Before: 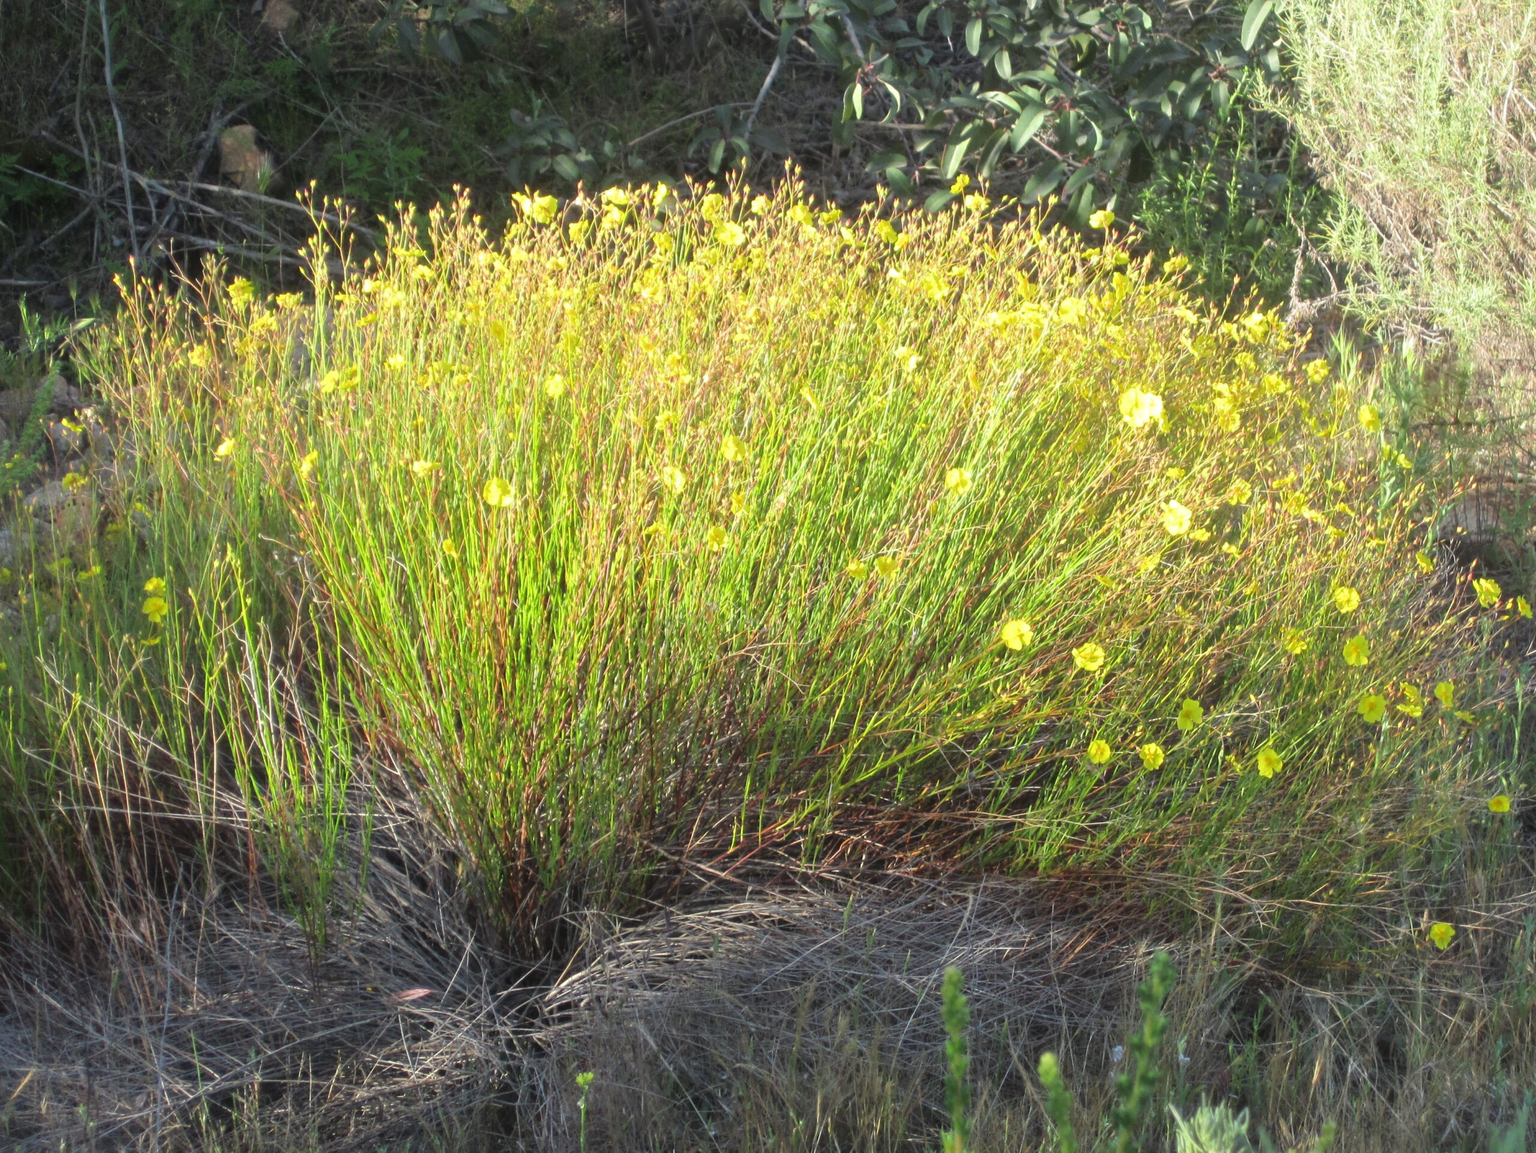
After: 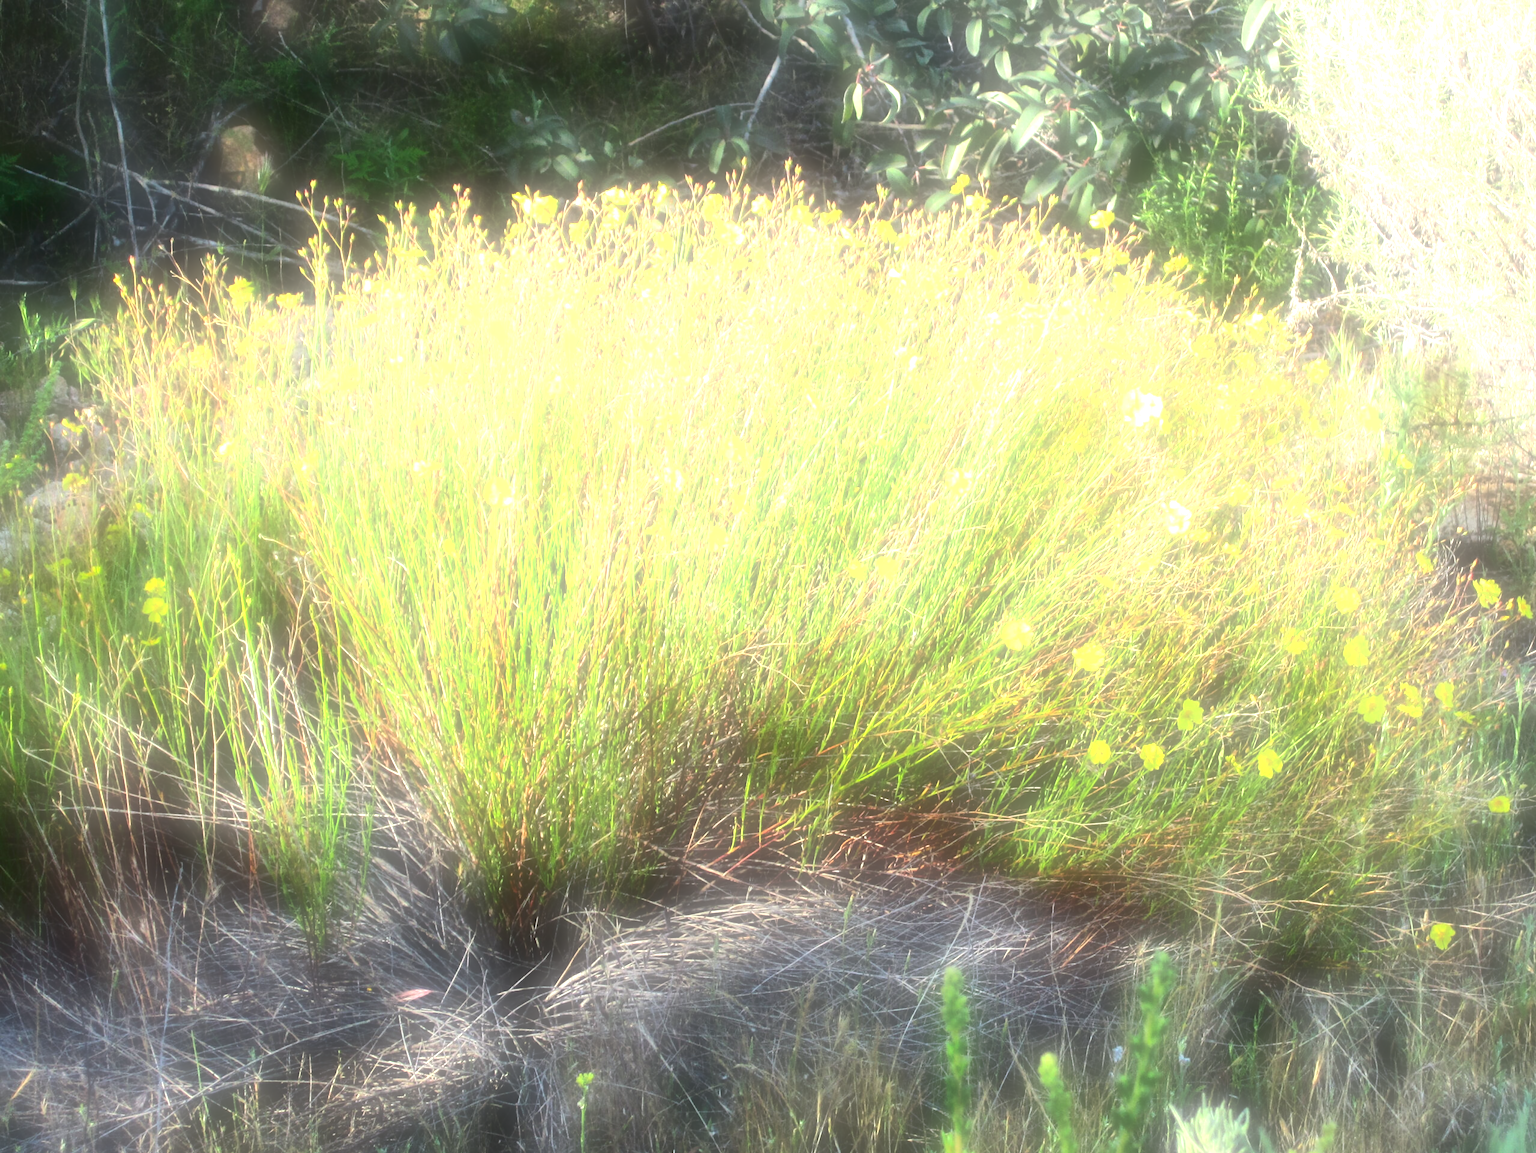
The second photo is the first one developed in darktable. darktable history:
exposure: black level correction 0, exposure 1.45 EV, compensate exposure bias true, compensate highlight preservation false
contrast brightness saturation: contrast 0.22, brightness -0.19, saturation 0.24
tone equalizer: on, module defaults
soften: on, module defaults
